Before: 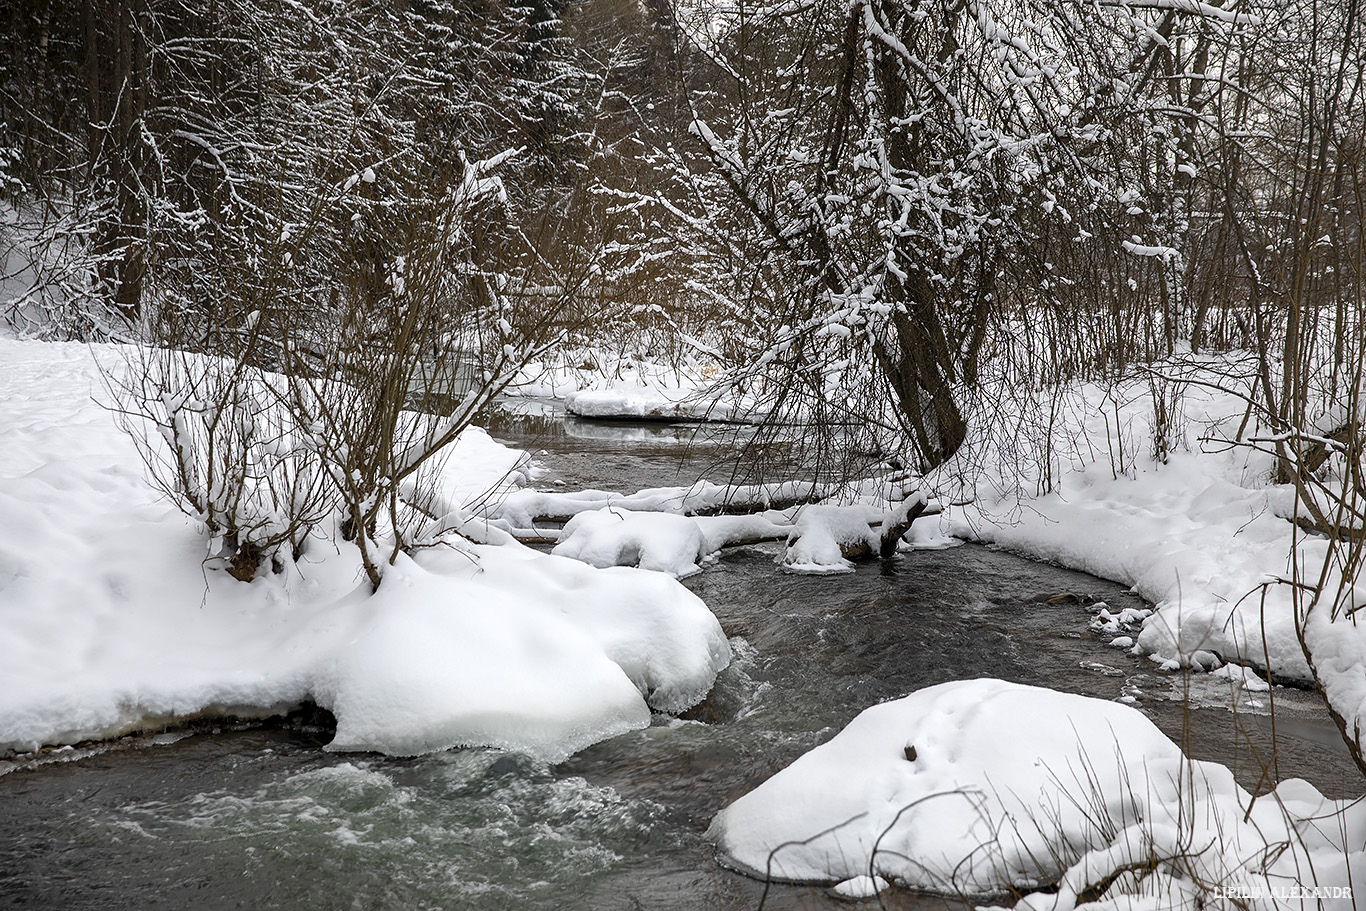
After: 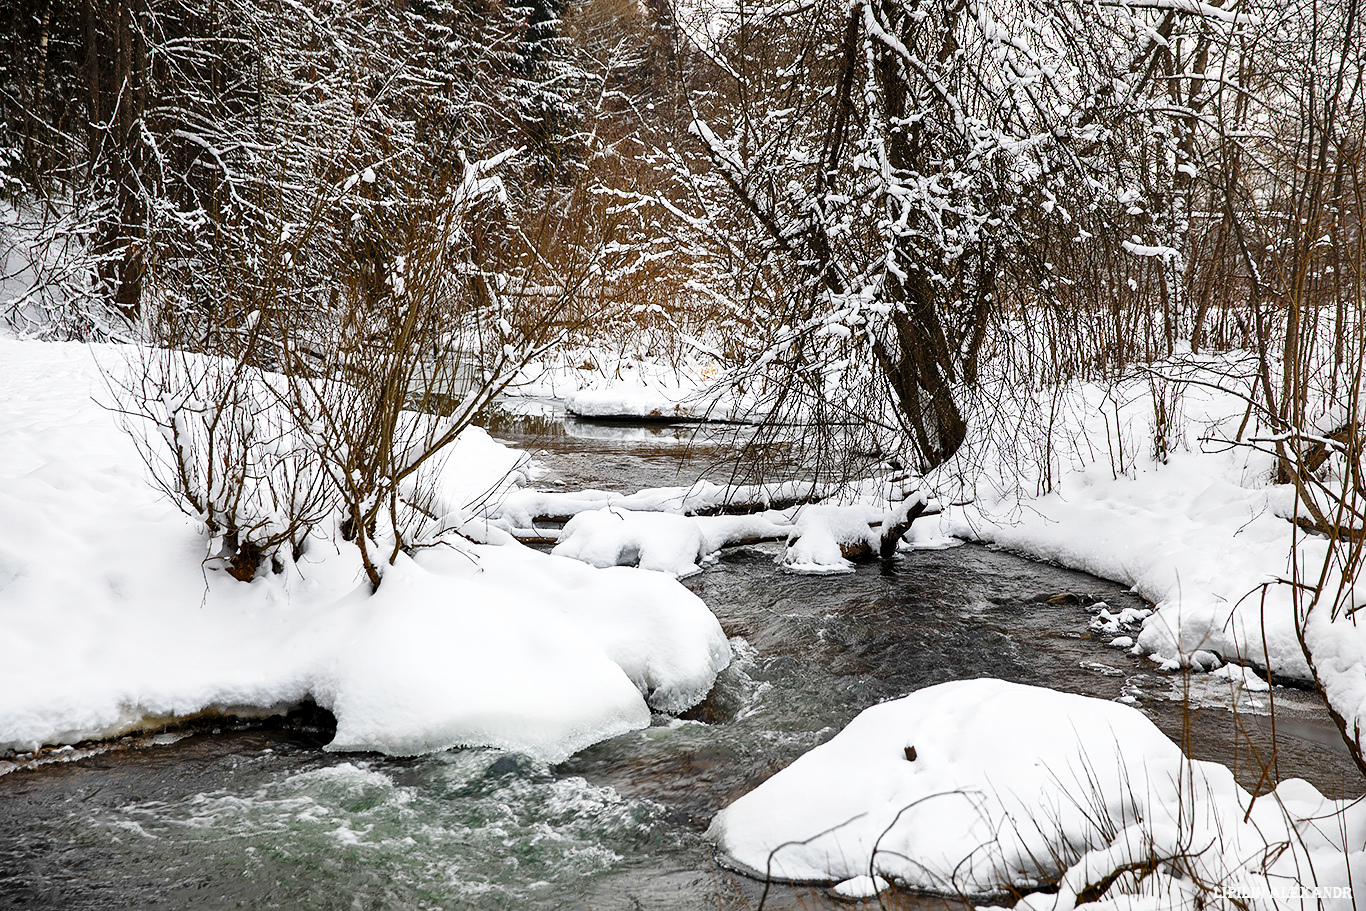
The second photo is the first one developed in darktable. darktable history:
base curve: curves: ch0 [(0, 0) (0.028, 0.03) (0.121, 0.232) (0.46, 0.748) (0.859, 0.968) (1, 1)], preserve colors none
shadows and highlights: shadows 53.22, soften with gaussian
